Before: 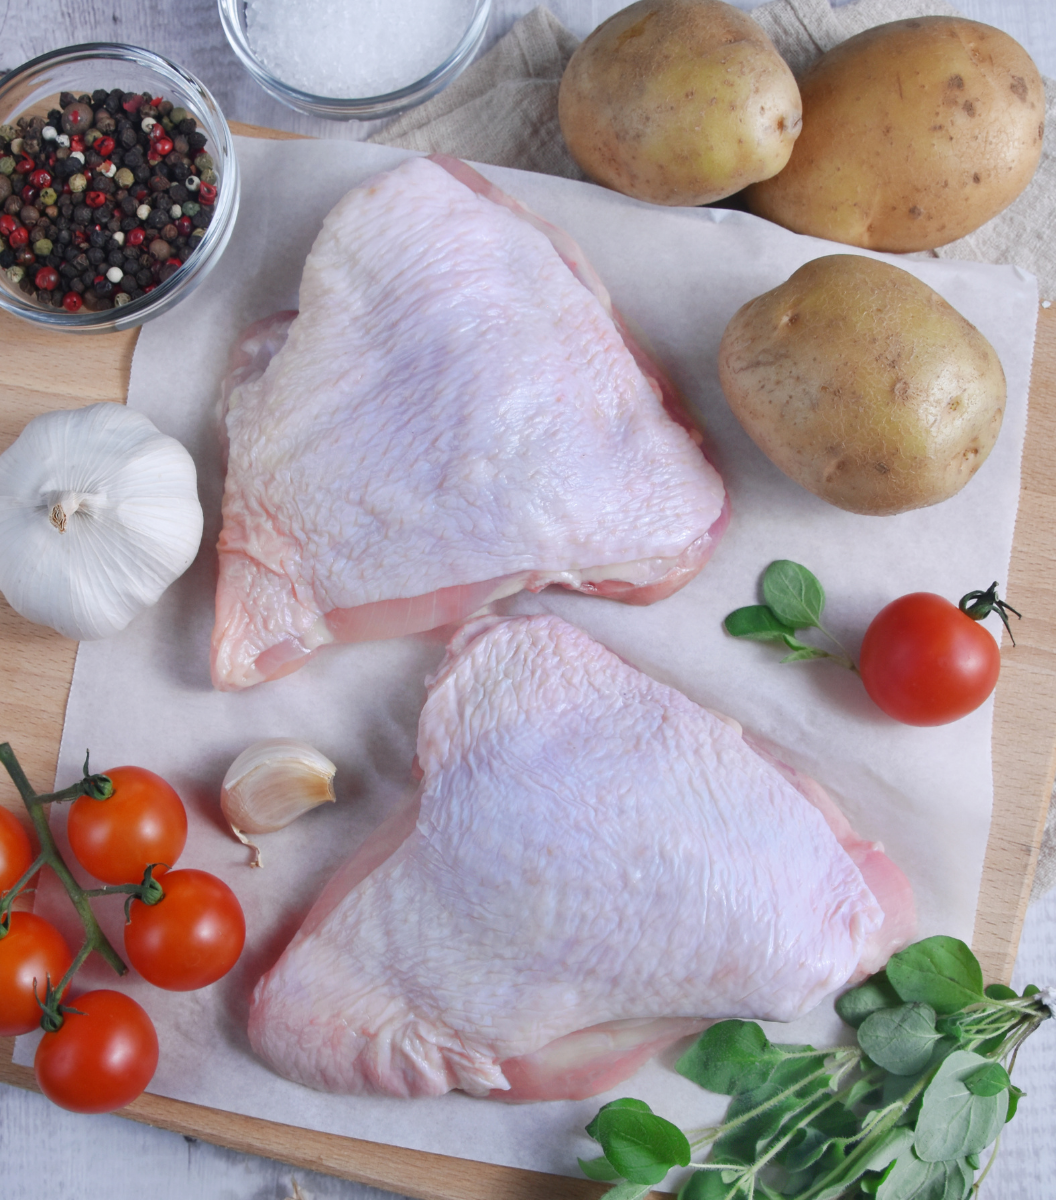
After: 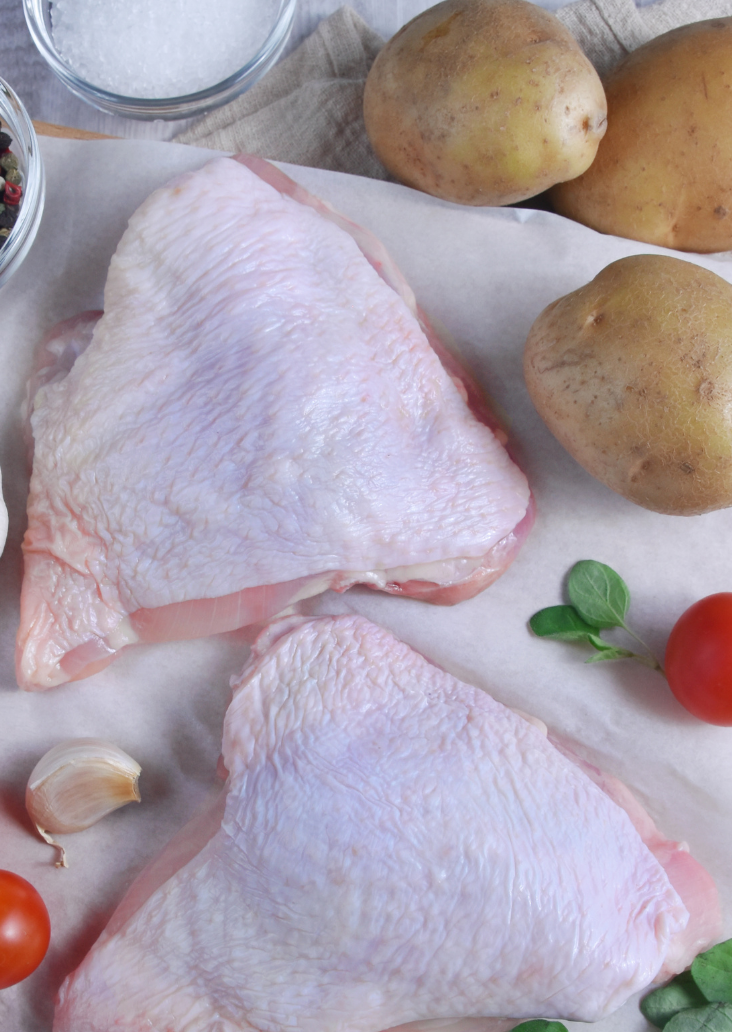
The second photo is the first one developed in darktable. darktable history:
crop: left 18.479%, right 12.2%, bottom 13.971%
bloom: size 3%, threshold 100%, strength 0%
